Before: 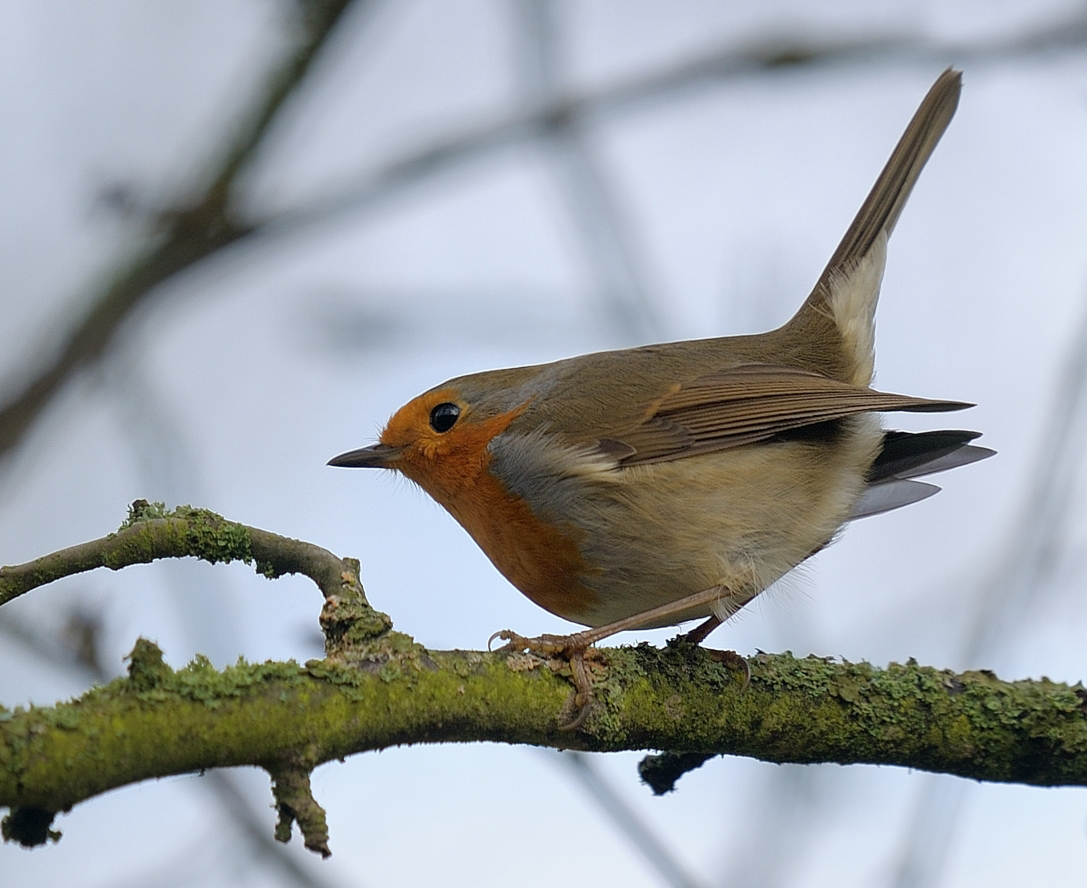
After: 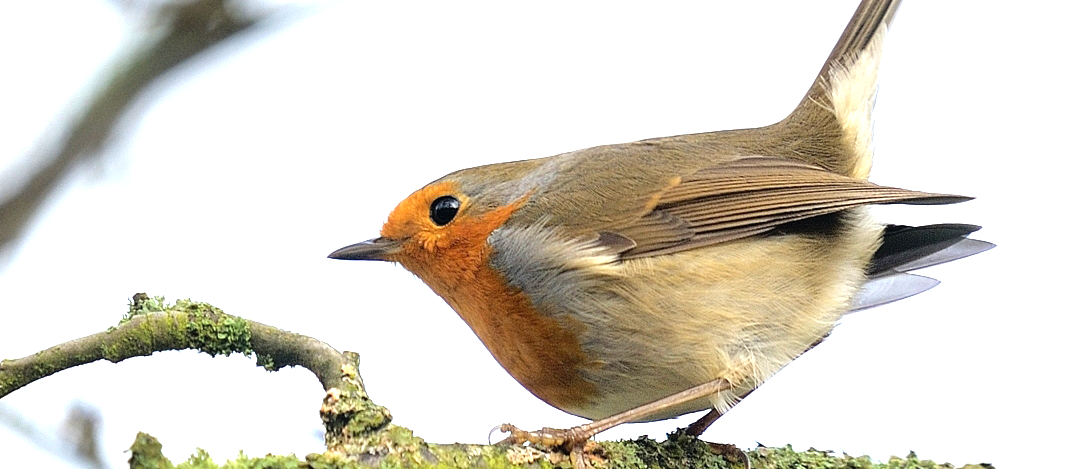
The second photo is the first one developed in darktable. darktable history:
exposure: black level correction 0, exposure 1.102 EV, compensate exposure bias true, compensate highlight preservation false
crop and rotate: top 23.318%, bottom 23.824%
tone equalizer: -8 EV -0.784 EV, -7 EV -0.697 EV, -6 EV -0.564 EV, -5 EV -0.414 EV, -3 EV 0.386 EV, -2 EV 0.6 EV, -1 EV 0.679 EV, +0 EV 0.735 EV, mask exposure compensation -0.498 EV
